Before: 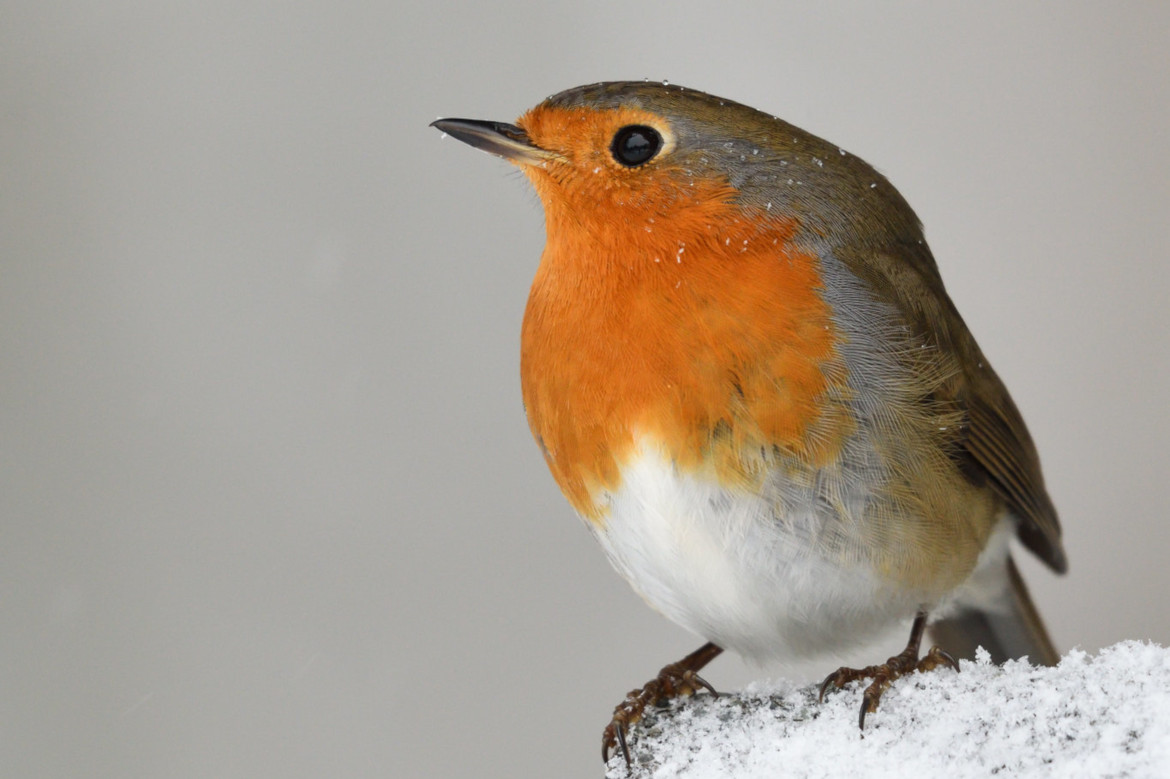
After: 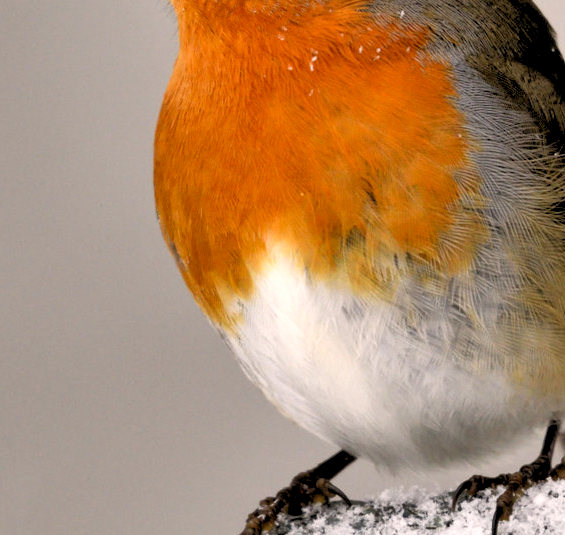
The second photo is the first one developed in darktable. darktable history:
color correction: highlights a* 5.81, highlights b* 4.84
rgb levels: levels [[0.029, 0.461, 0.922], [0, 0.5, 1], [0, 0.5, 1]]
crop: left 31.379%, top 24.658%, right 20.326%, bottom 6.628%
exposure: black level correction 0.007, exposure 0.159 EV, compensate highlight preservation false
shadows and highlights: shadows 30.63, highlights -63.22, shadows color adjustment 98%, highlights color adjustment 58.61%, soften with gaussian
